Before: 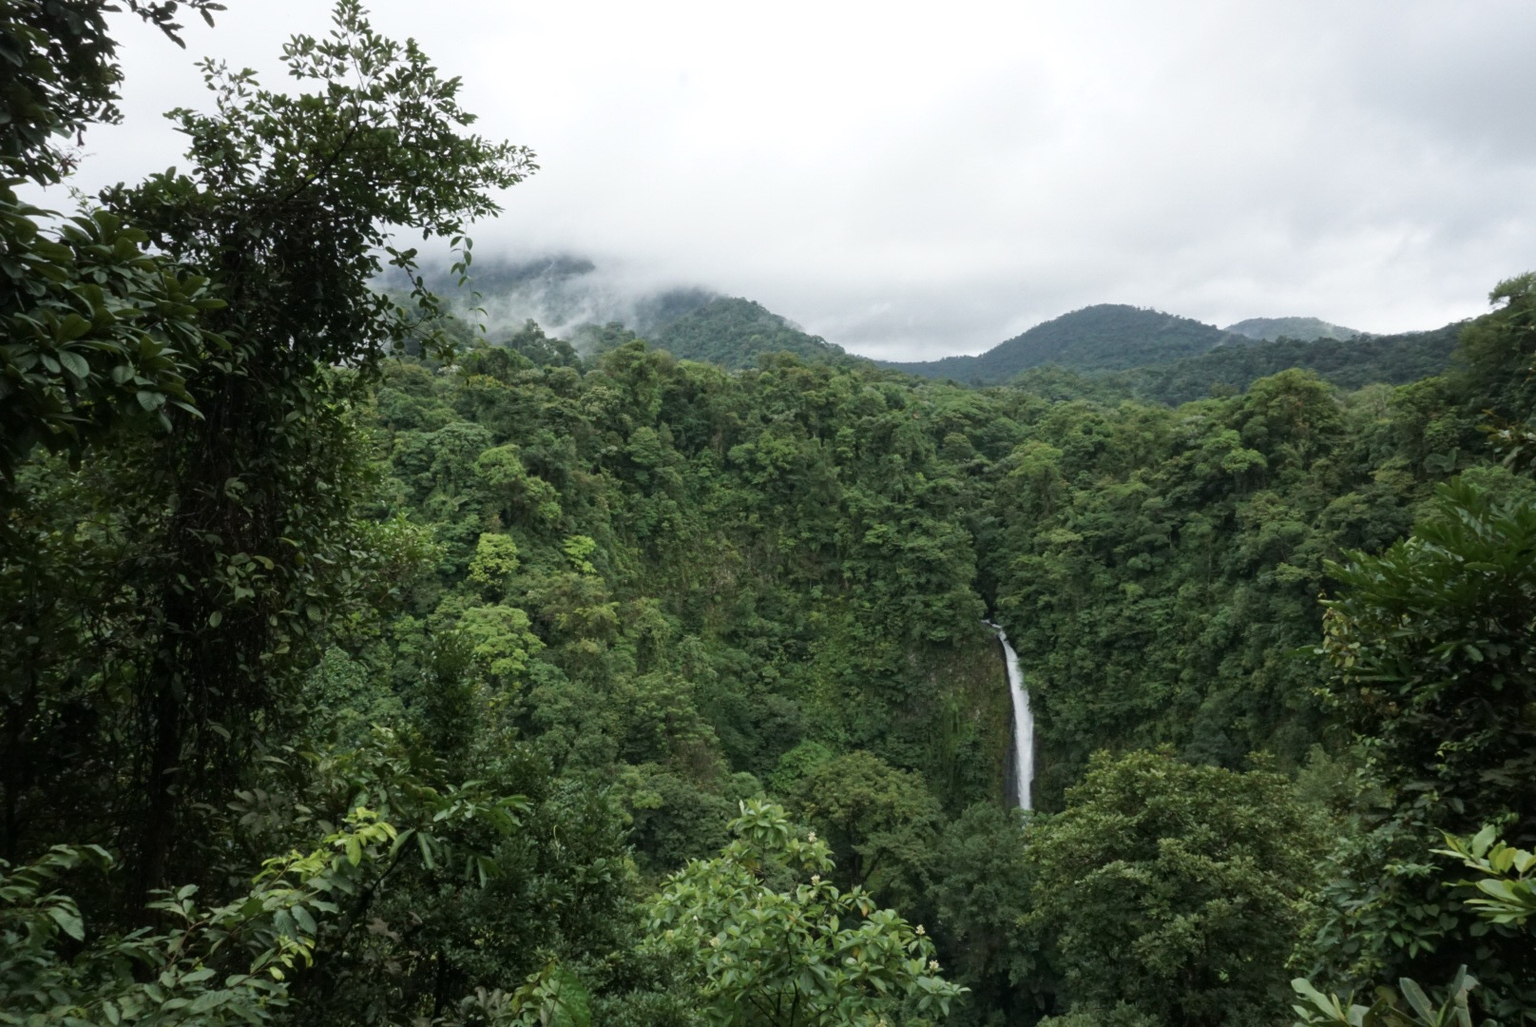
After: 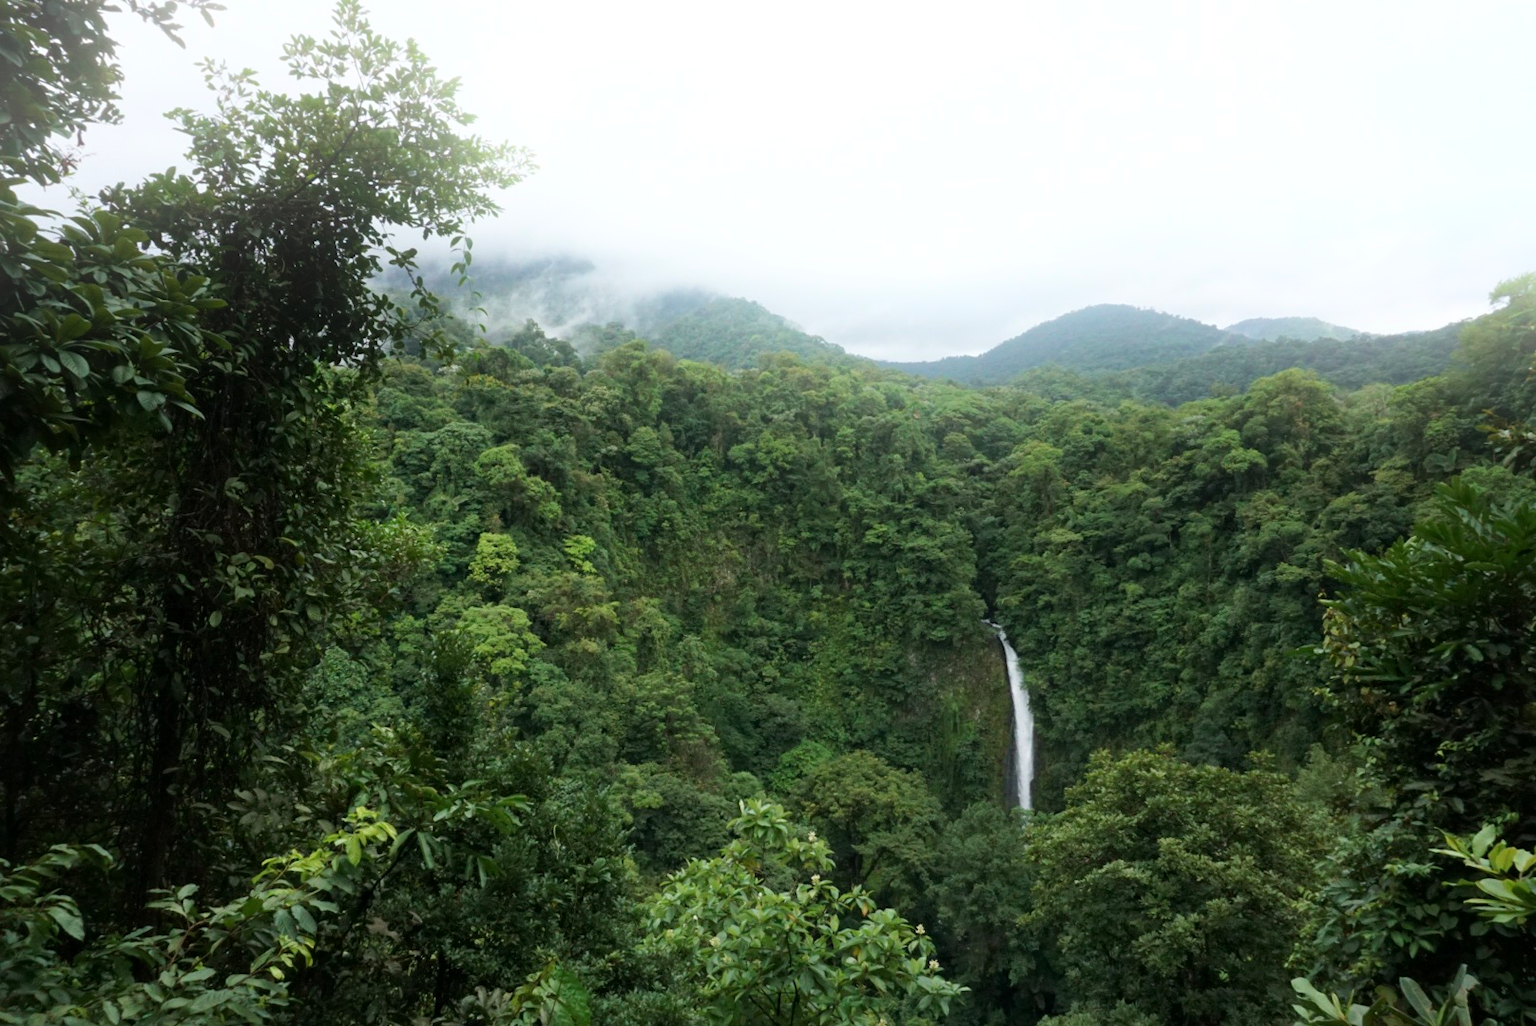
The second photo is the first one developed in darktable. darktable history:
contrast equalizer: octaves 7, y [[0.6 ×6], [0.55 ×6], [0 ×6], [0 ×6], [0 ×6]], mix 0.15
bloom: on, module defaults
